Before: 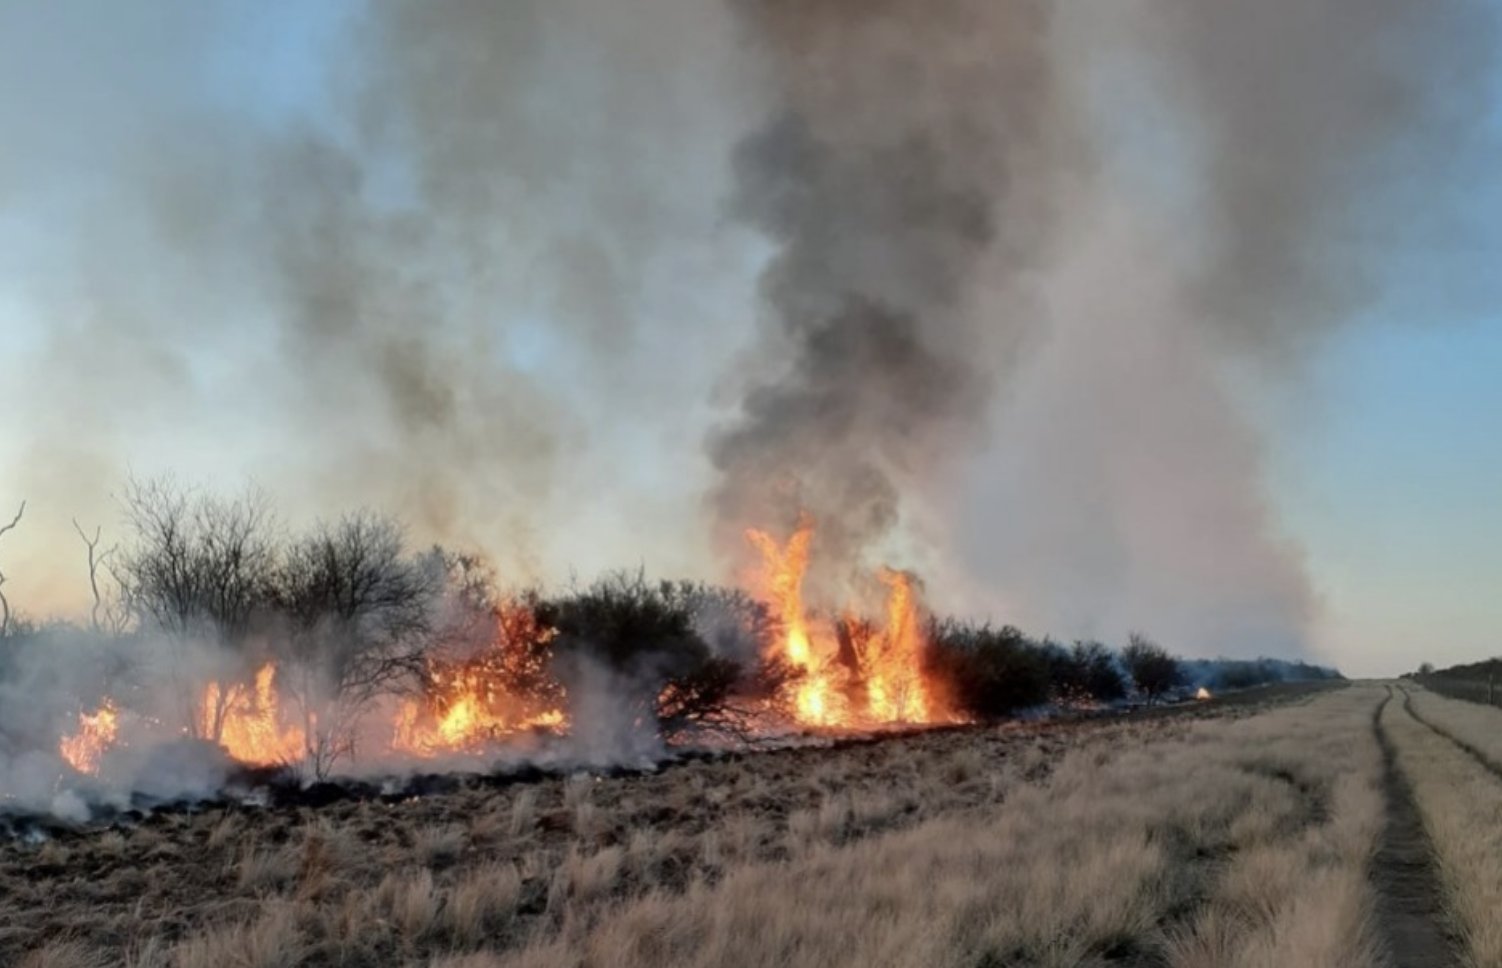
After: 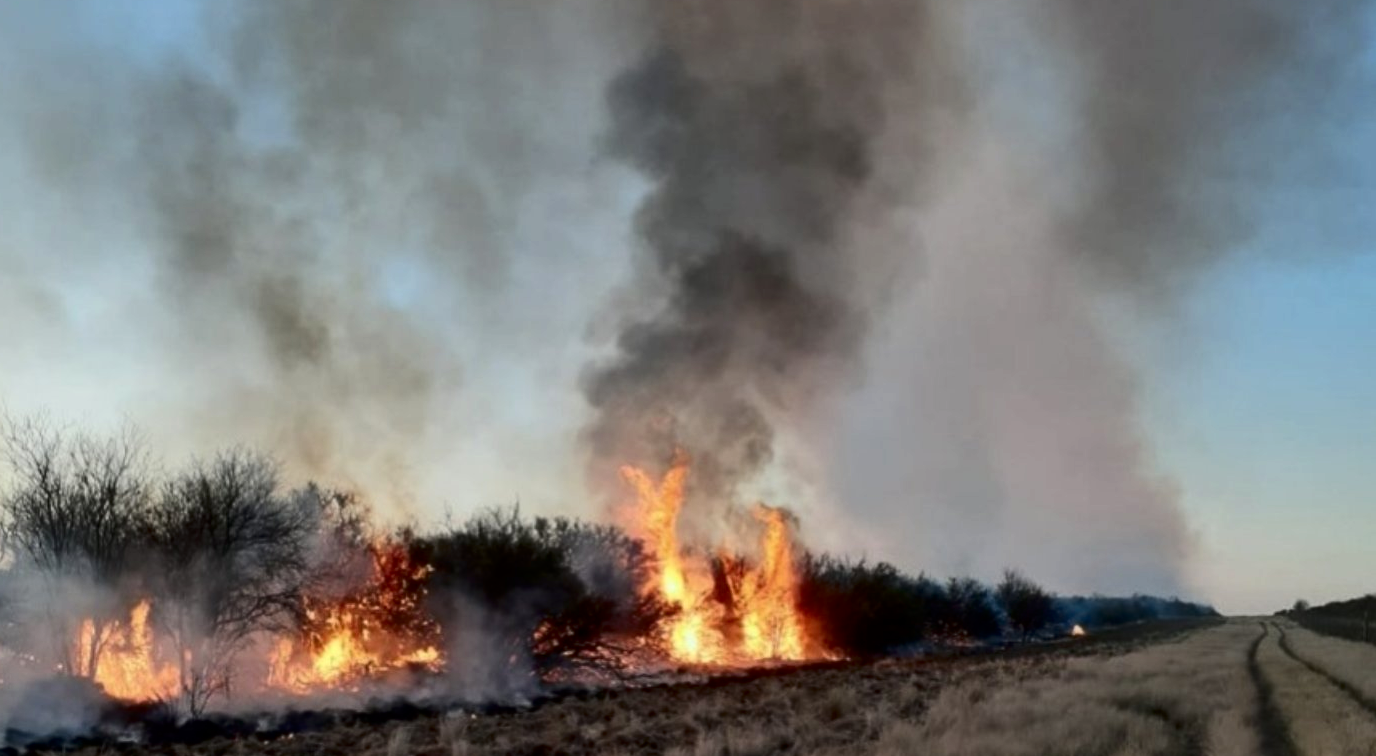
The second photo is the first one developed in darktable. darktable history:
crop: left 8.328%, top 6.608%, bottom 15.288%
exposure: exposure -0.04 EV, compensate highlight preservation false
contrast brightness saturation: contrast 0.2, brightness -0.102, saturation 0.096
